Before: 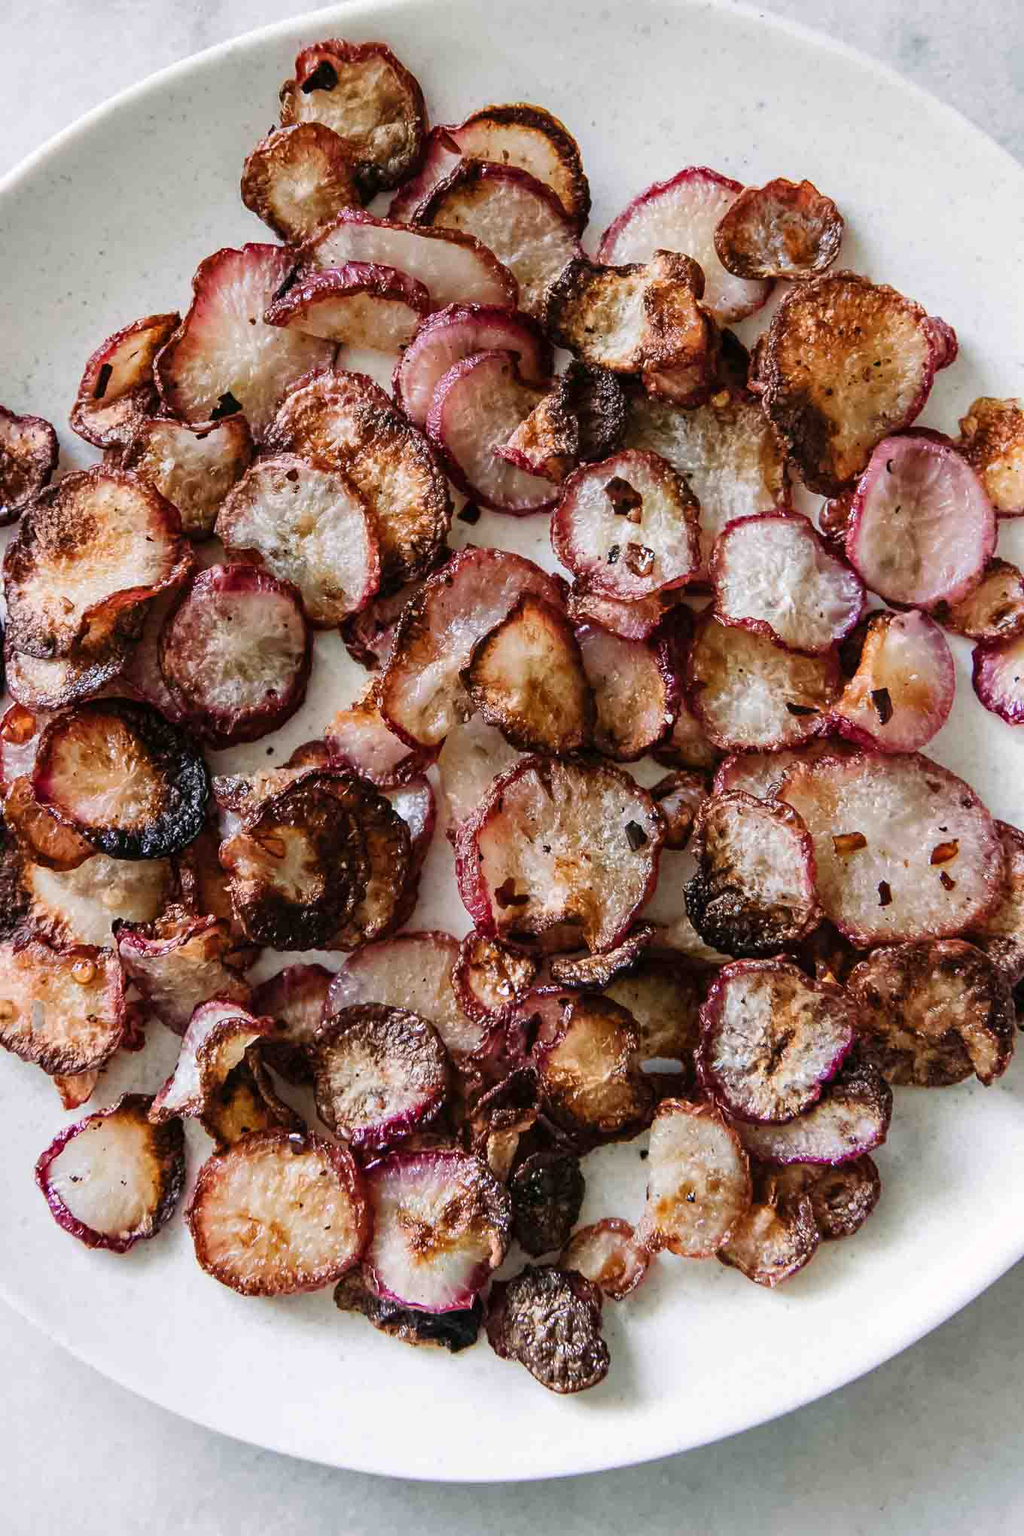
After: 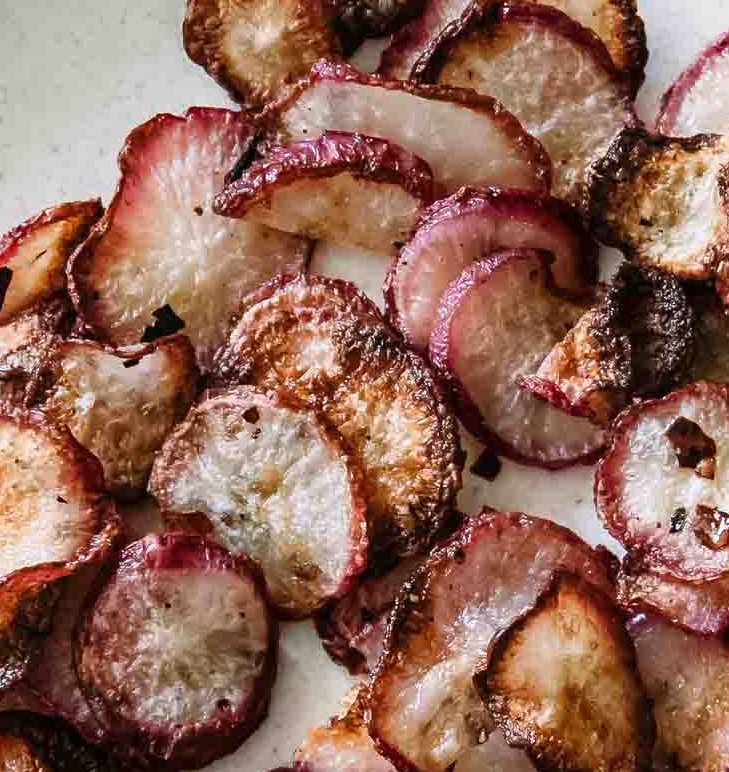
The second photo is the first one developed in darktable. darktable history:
shadows and highlights: shadows 0, highlights 40
crop: left 10.121%, top 10.631%, right 36.218%, bottom 51.526%
